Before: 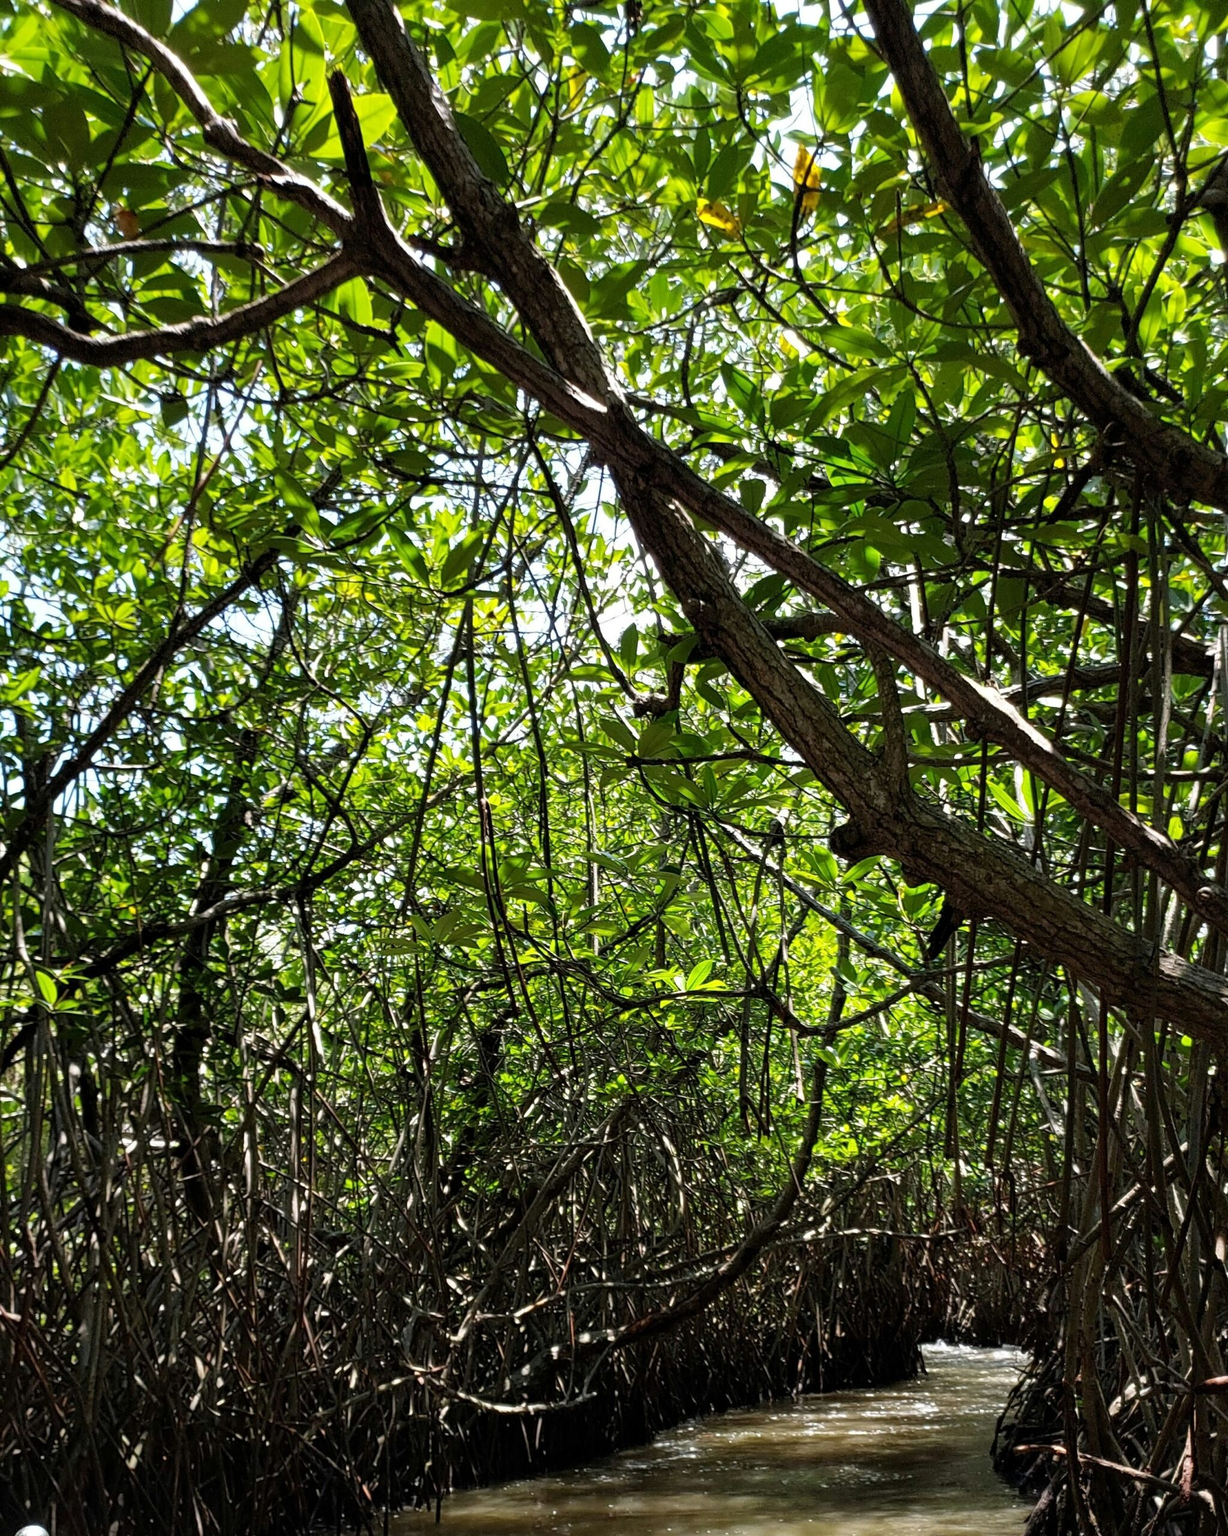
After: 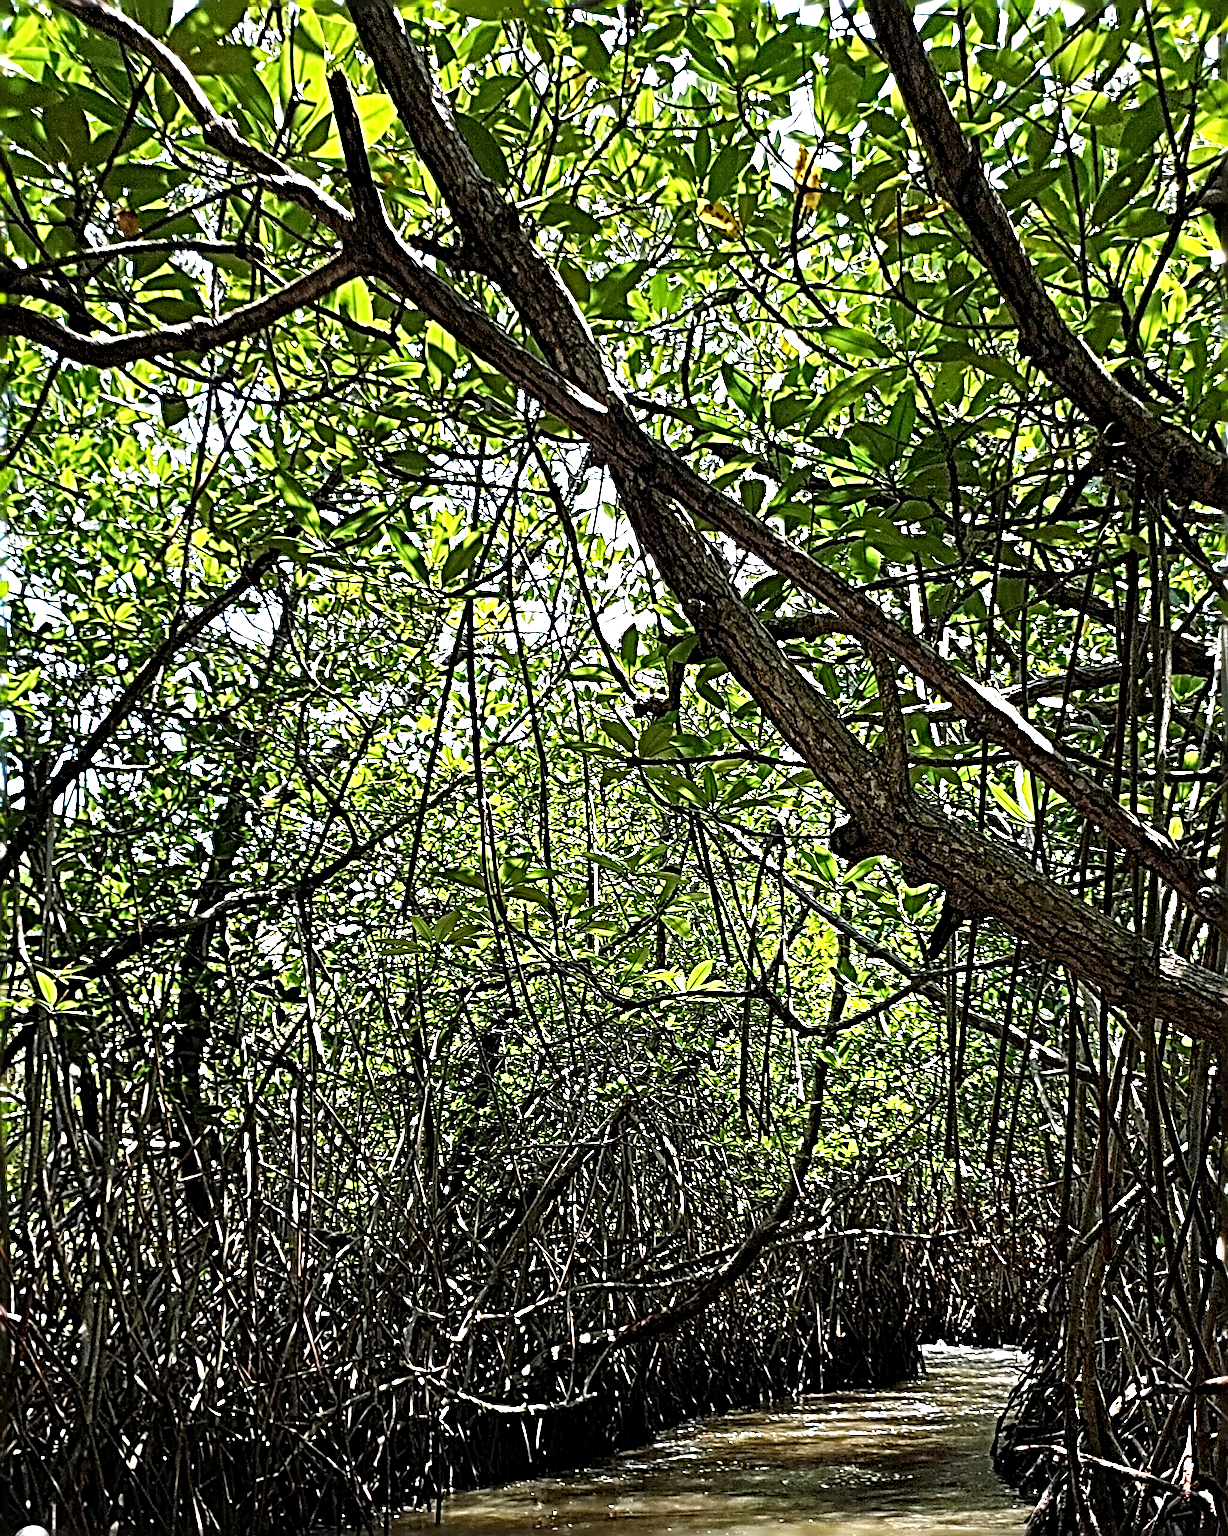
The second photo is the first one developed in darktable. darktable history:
exposure: black level correction 0.001, exposure 0.5 EV, compensate exposure bias true, compensate highlight preservation false
sharpen: radius 6.3, amount 1.8, threshold 0
